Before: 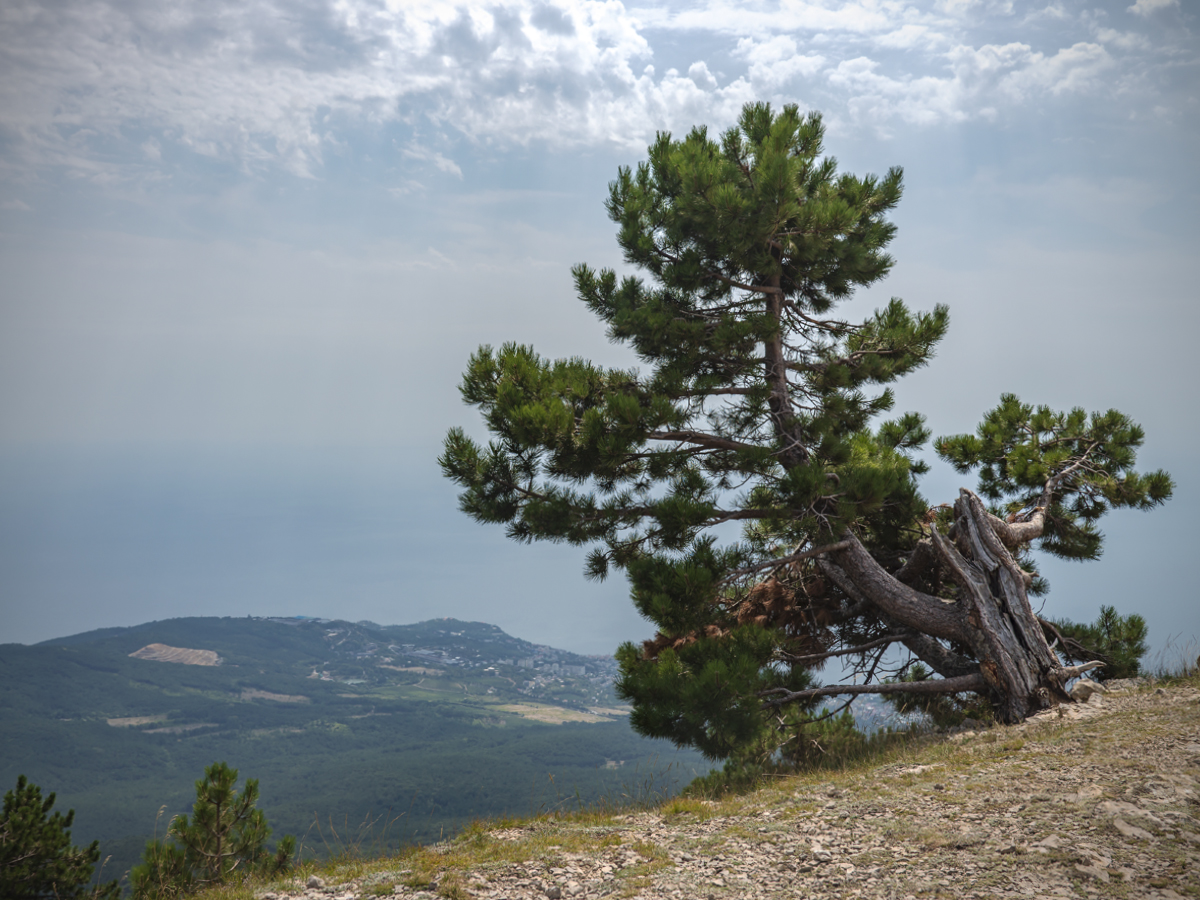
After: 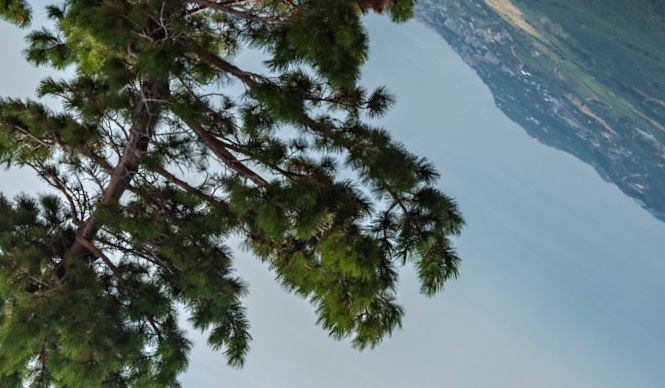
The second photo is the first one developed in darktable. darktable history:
crop and rotate: angle 147.66°, left 9.187%, top 15.594%, right 4.45%, bottom 17.134%
contrast equalizer: octaves 7, y [[0.5, 0.488, 0.462, 0.461, 0.491, 0.5], [0.5 ×6], [0.5 ×6], [0 ×6], [0 ×6]], mix -0.98
